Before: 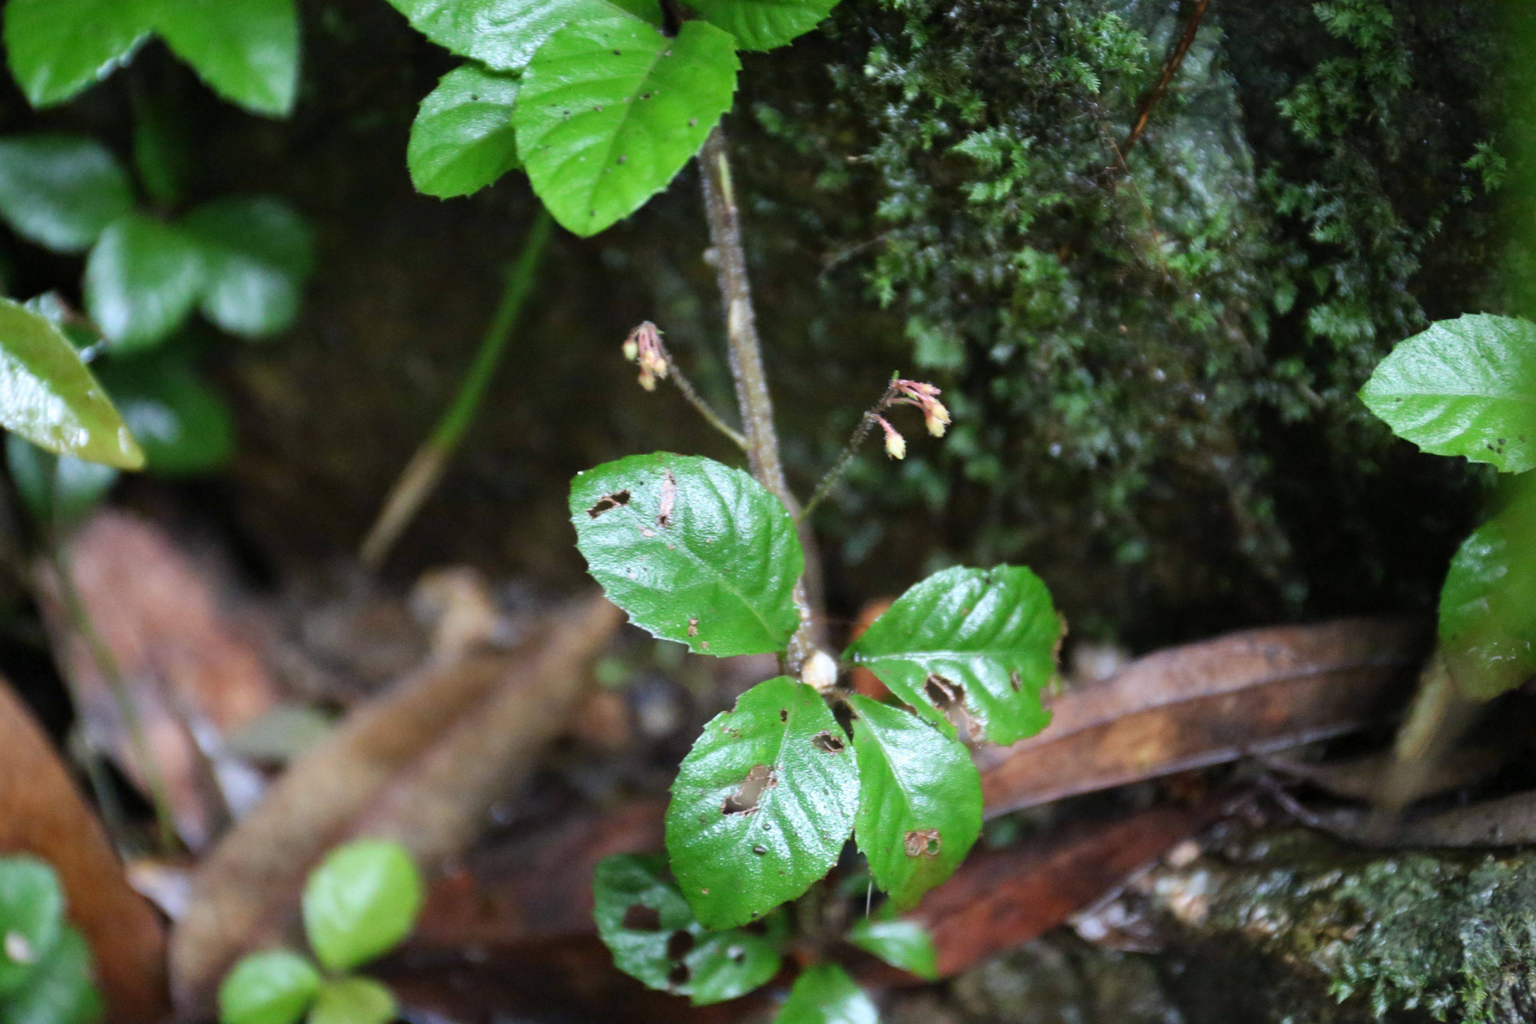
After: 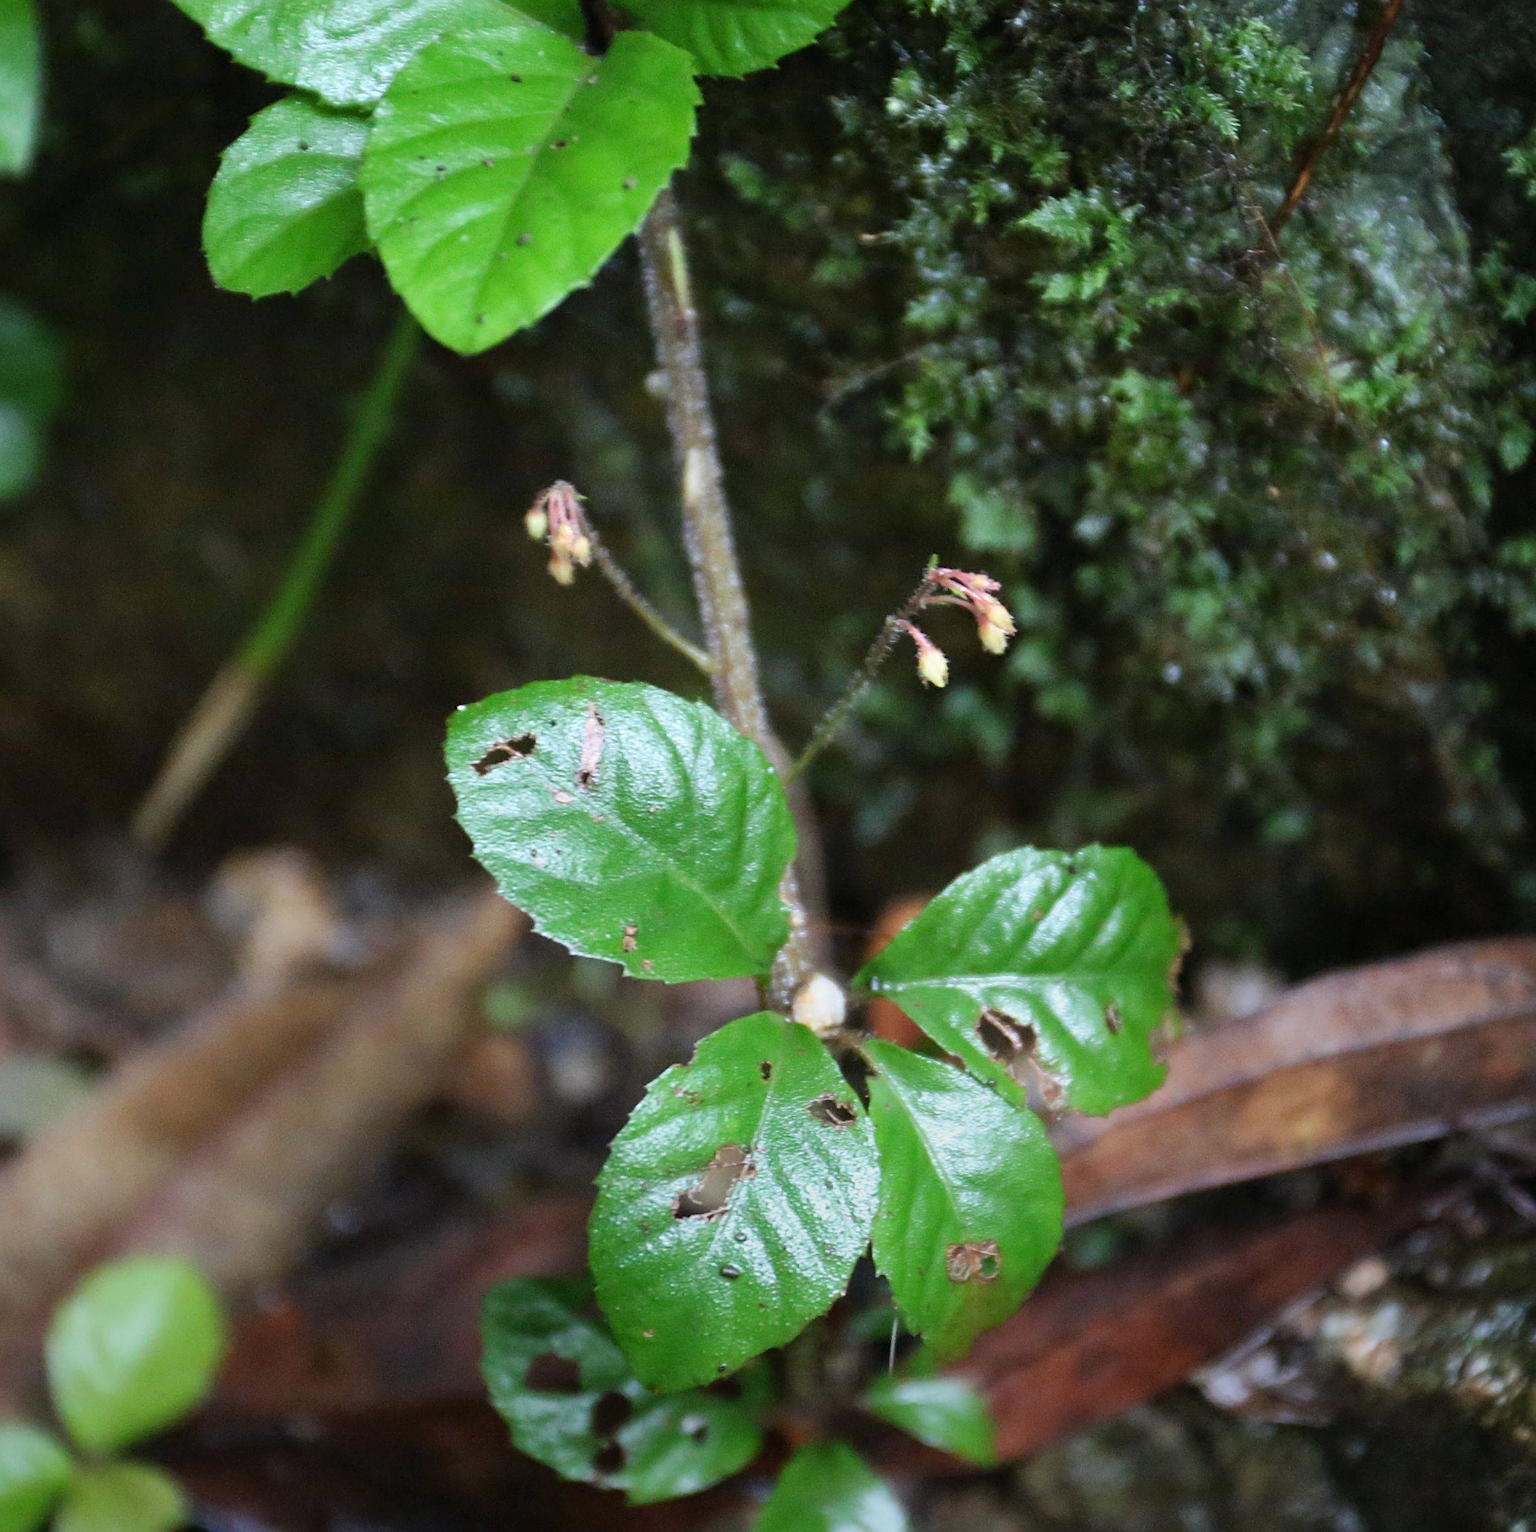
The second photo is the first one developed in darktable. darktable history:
crop and rotate: left 17.732%, right 15.423%
graduated density: rotation -180°, offset 24.95
white balance: emerald 1
sharpen: on, module defaults
